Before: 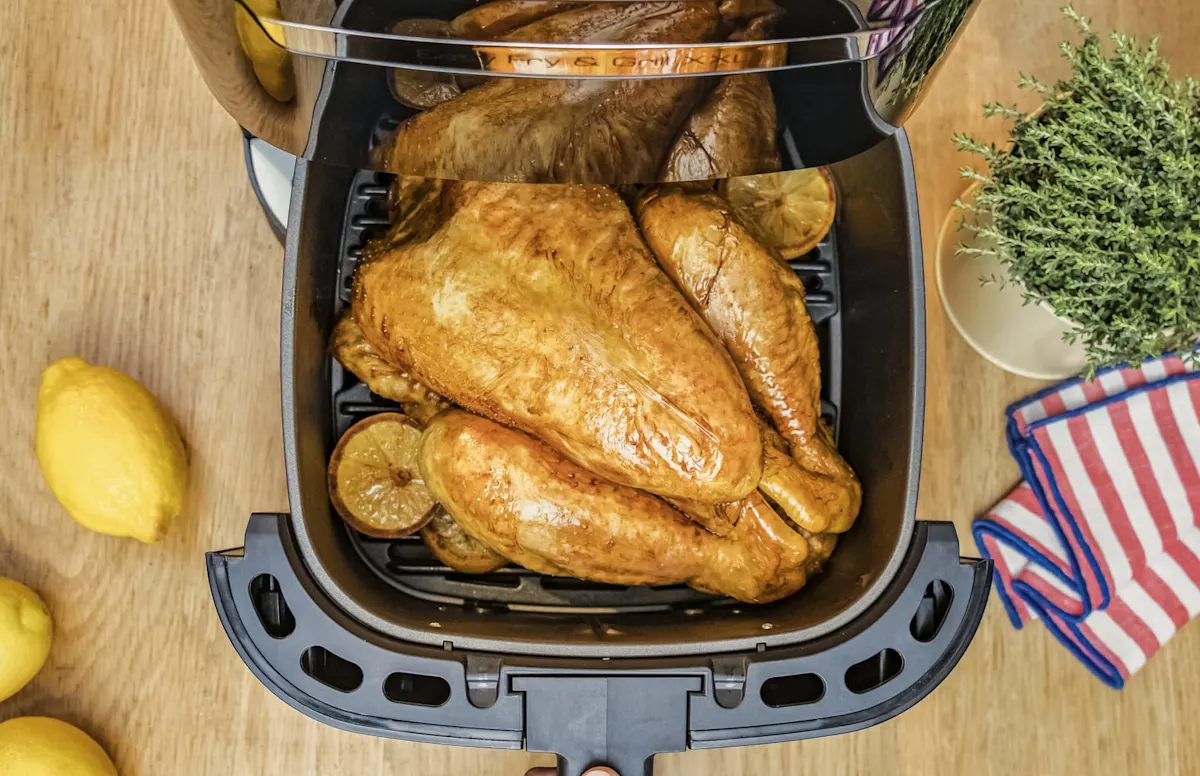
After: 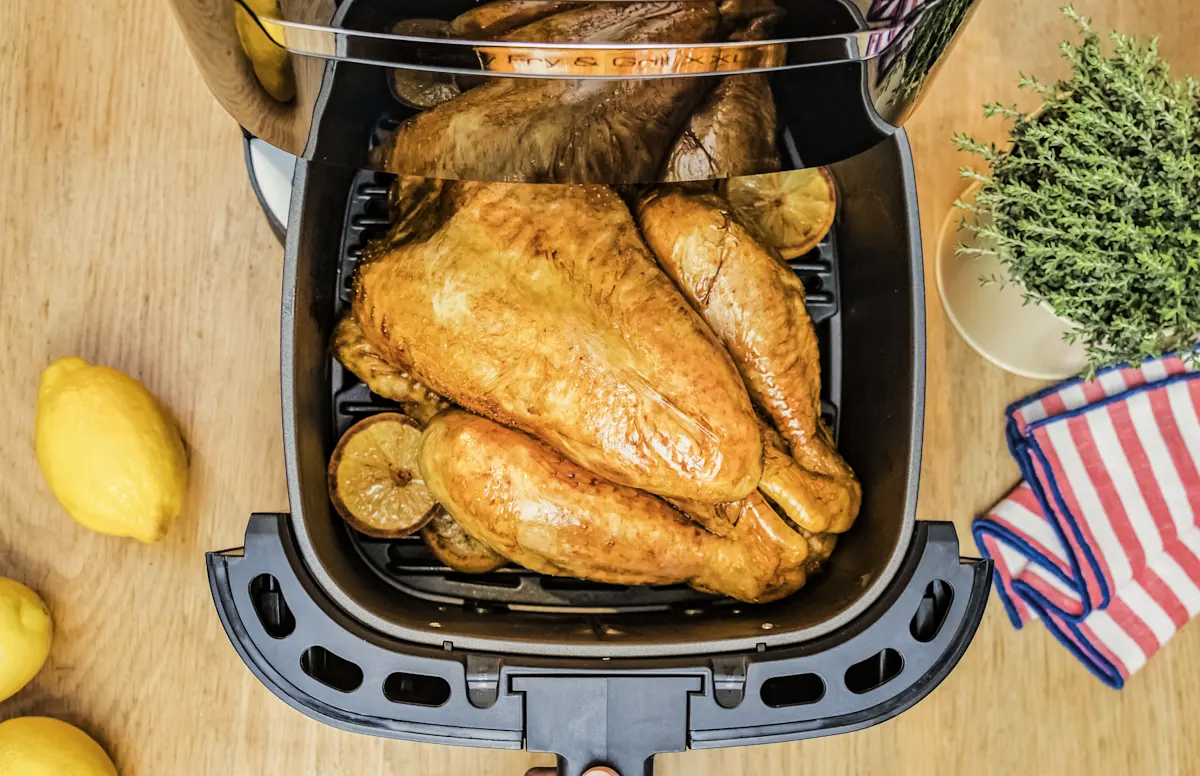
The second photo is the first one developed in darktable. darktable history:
tone curve: curves: ch0 [(0.003, 0) (0.066, 0.031) (0.163, 0.112) (0.264, 0.238) (0.395, 0.408) (0.517, 0.56) (0.684, 0.734) (0.791, 0.814) (1, 1)]; ch1 [(0, 0) (0.164, 0.115) (0.337, 0.332) (0.39, 0.398) (0.464, 0.461) (0.501, 0.5) (0.507, 0.5) (0.534, 0.532) (0.577, 0.59) (0.652, 0.681) (0.733, 0.749) (0.811, 0.796) (1, 1)]; ch2 [(0, 0) (0.337, 0.382) (0.464, 0.476) (0.501, 0.5) (0.527, 0.54) (0.551, 0.565) (0.6, 0.59) (0.687, 0.675) (1, 1)], color space Lab, linked channels, preserve colors none
